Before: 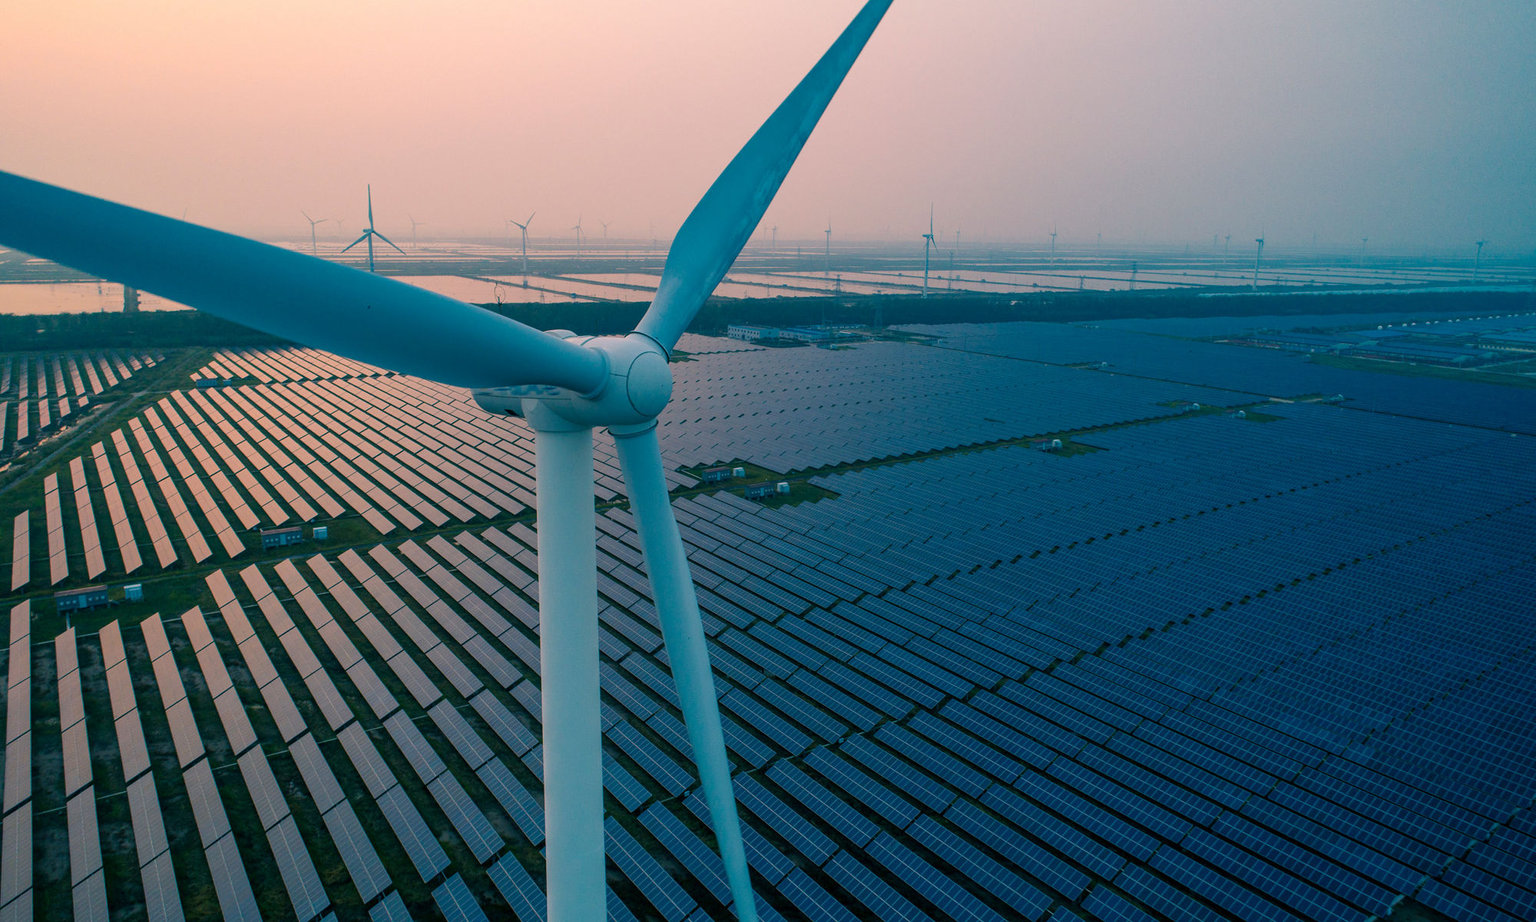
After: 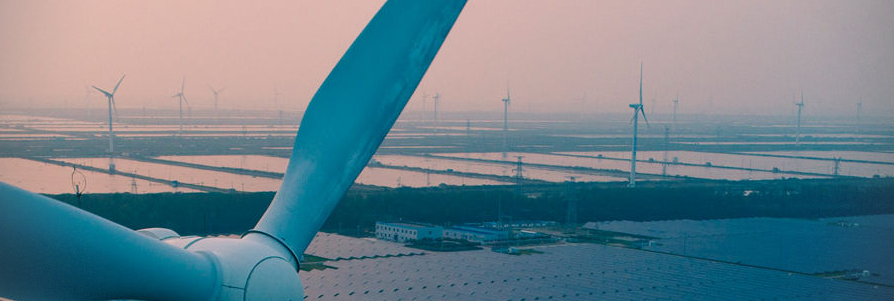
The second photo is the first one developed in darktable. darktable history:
vignetting: dithering 8-bit output, unbound false
crop: left 28.64%, top 16.832%, right 26.637%, bottom 58.055%
